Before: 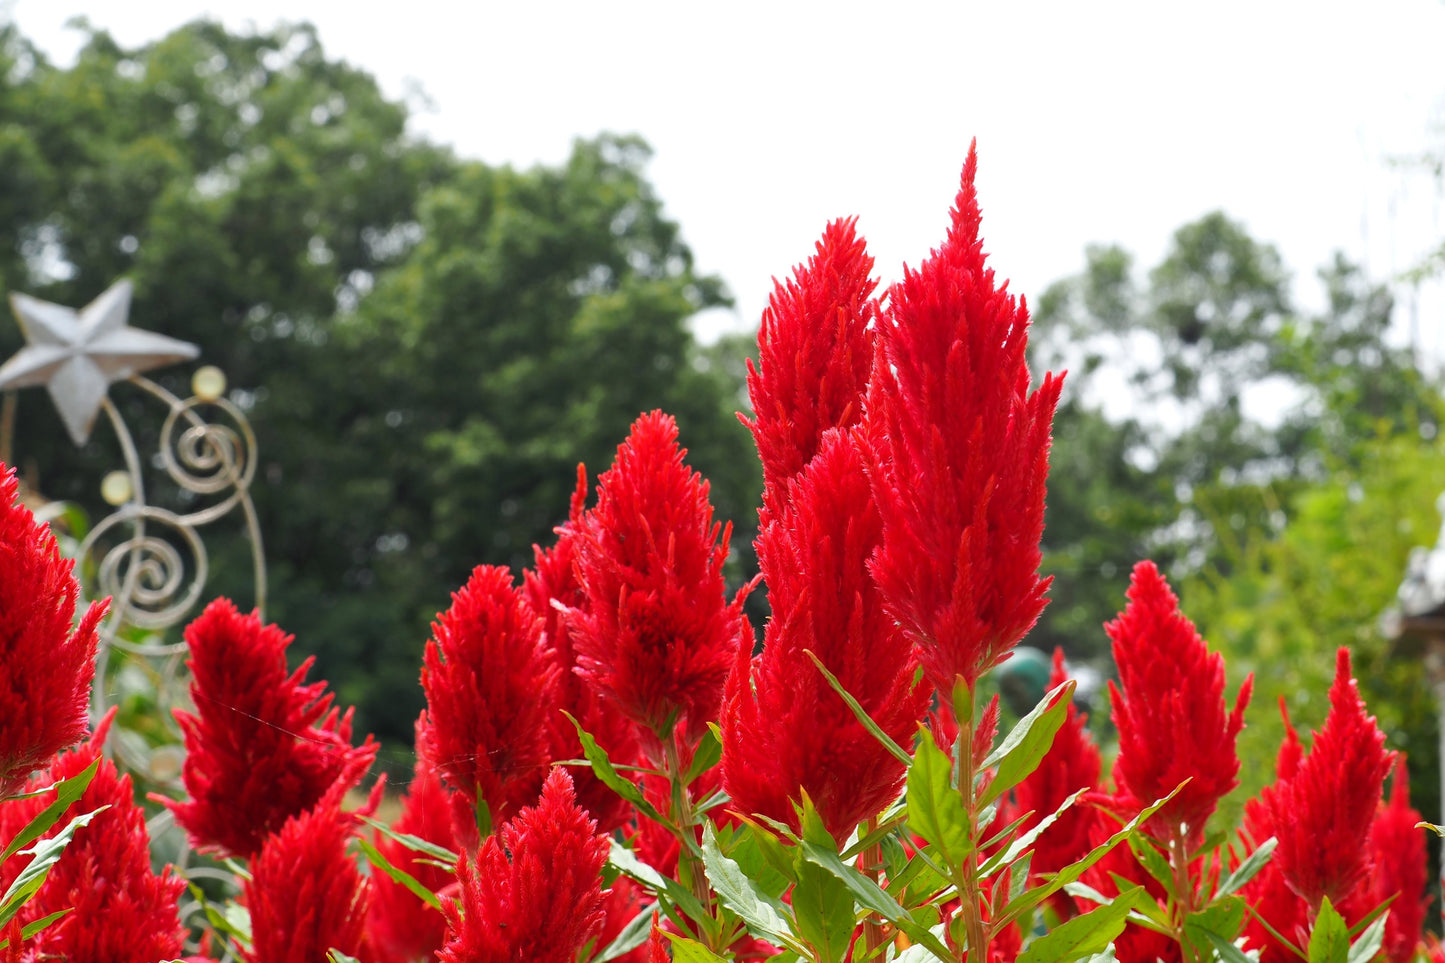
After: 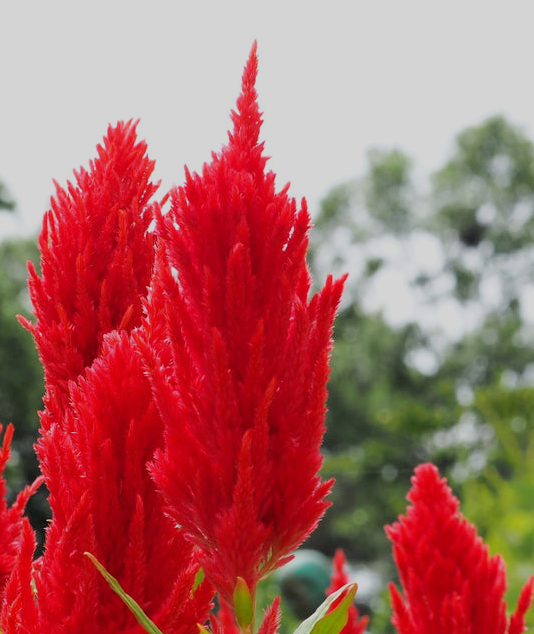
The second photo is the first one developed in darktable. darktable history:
filmic rgb: black relative exposure -7.65 EV, white relative exposure 4.56 EV, threshold 3 EV, hardness 3.61, enable highlight reconstruction true
crop and rotate: left 49.787%, top 10.143%, right 13.256%, bottom 24.003%
